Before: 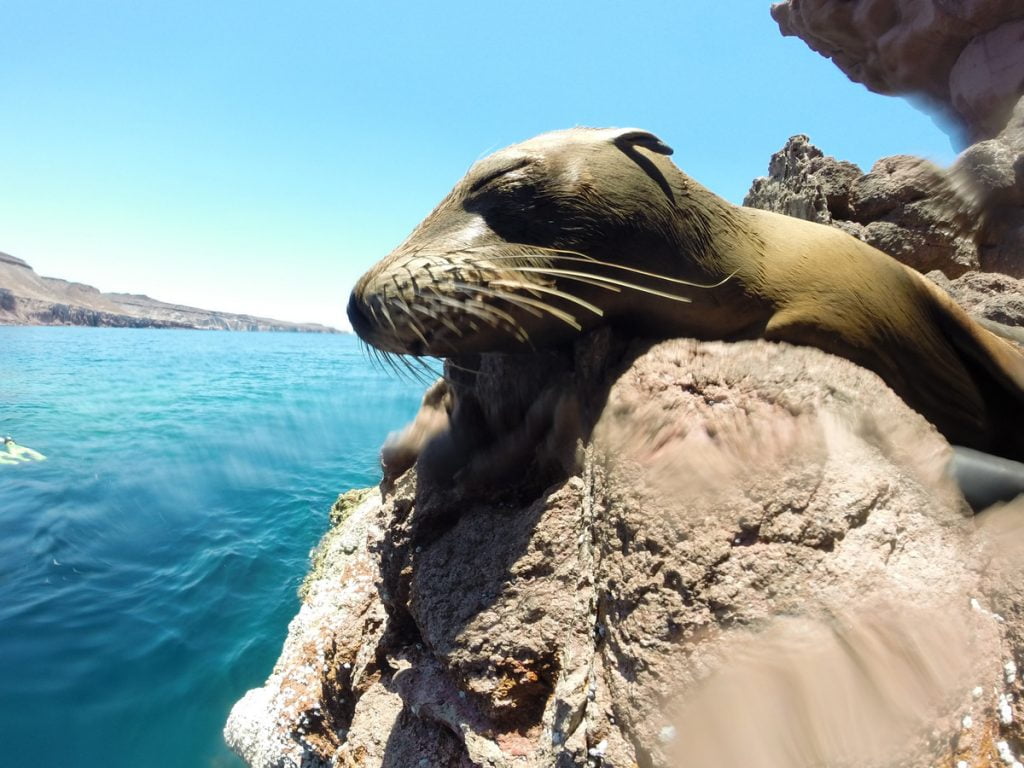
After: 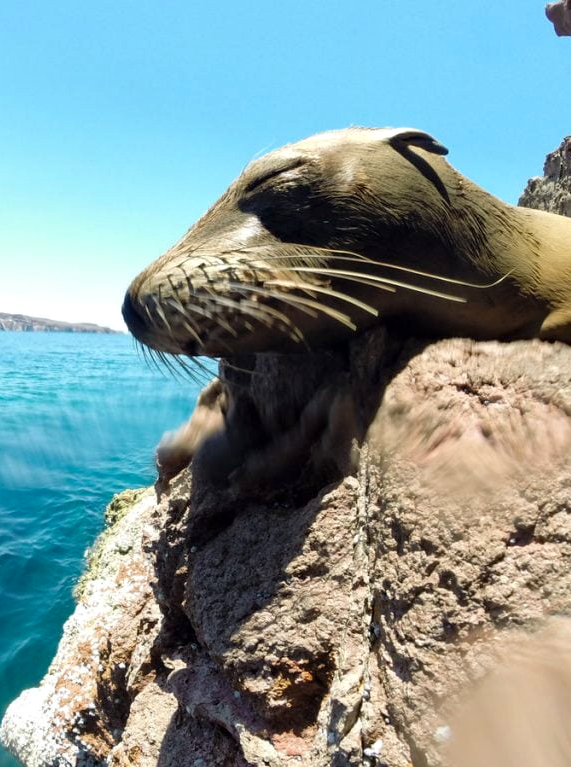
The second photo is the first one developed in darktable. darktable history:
crop: left 22.043%, right 22.141%, bottom 0.001%
haze removal: adaptive false
local contrast: mode bilateral grid, contrast 21, coarseness 50, detail 119%, midtone range 0.2
